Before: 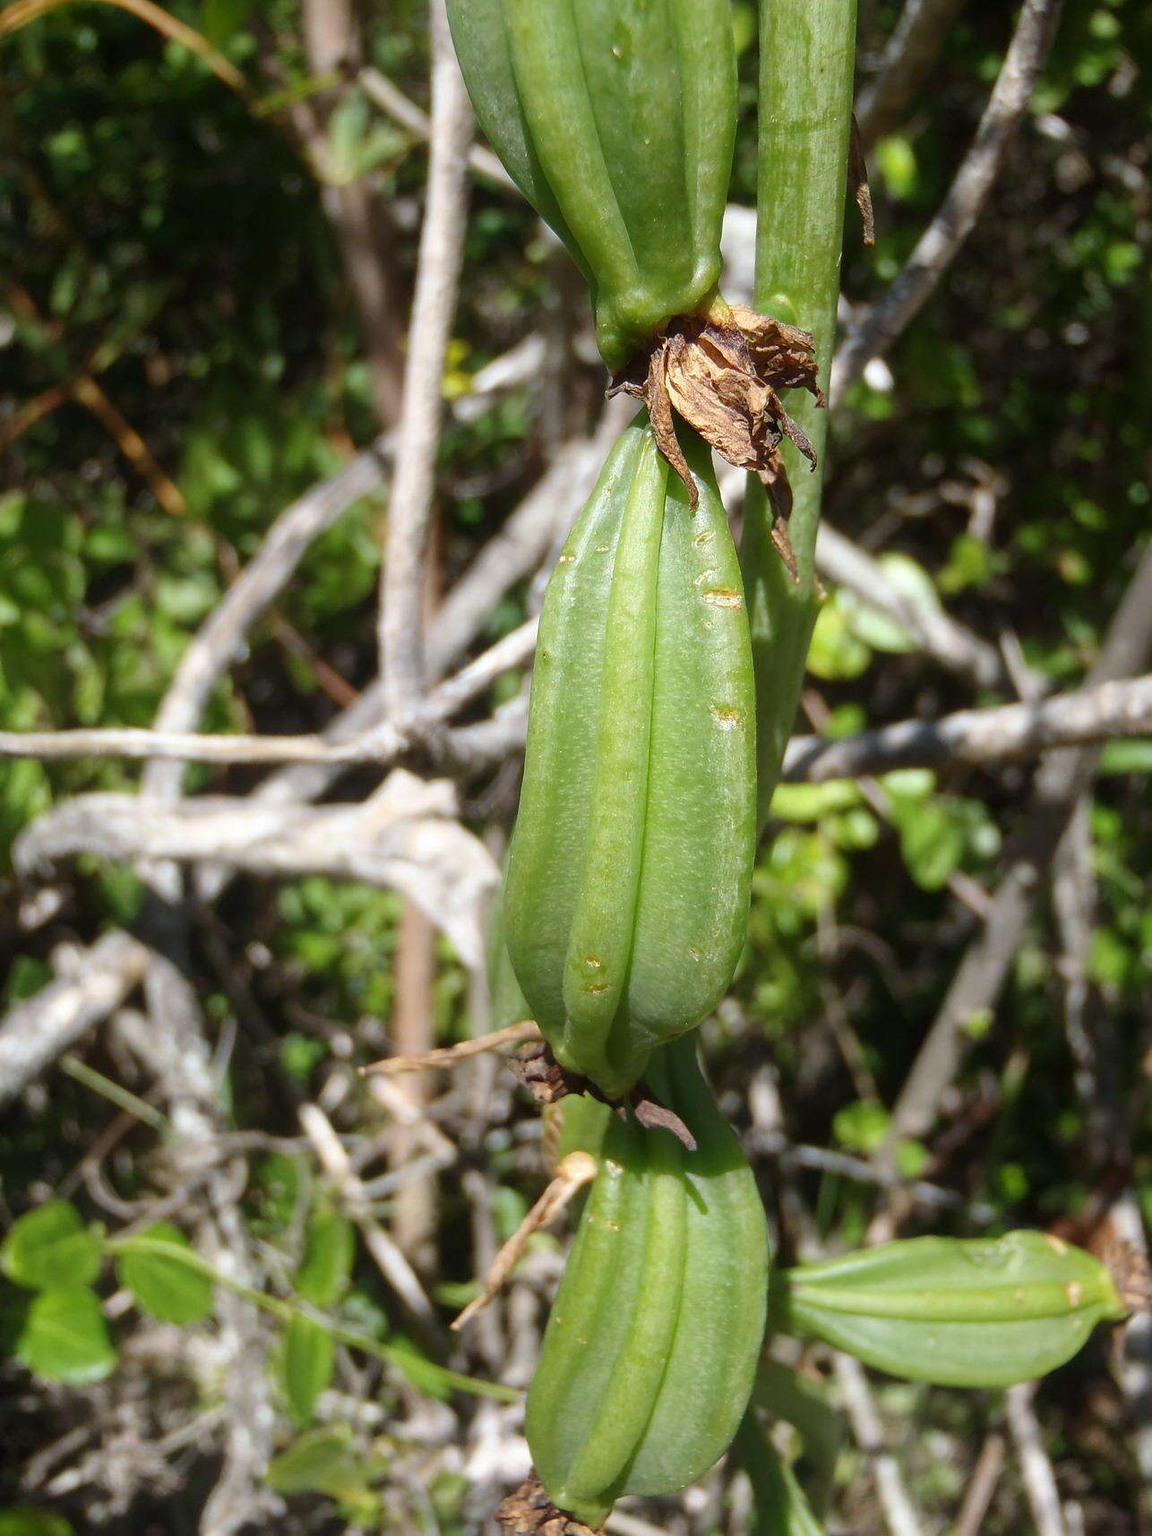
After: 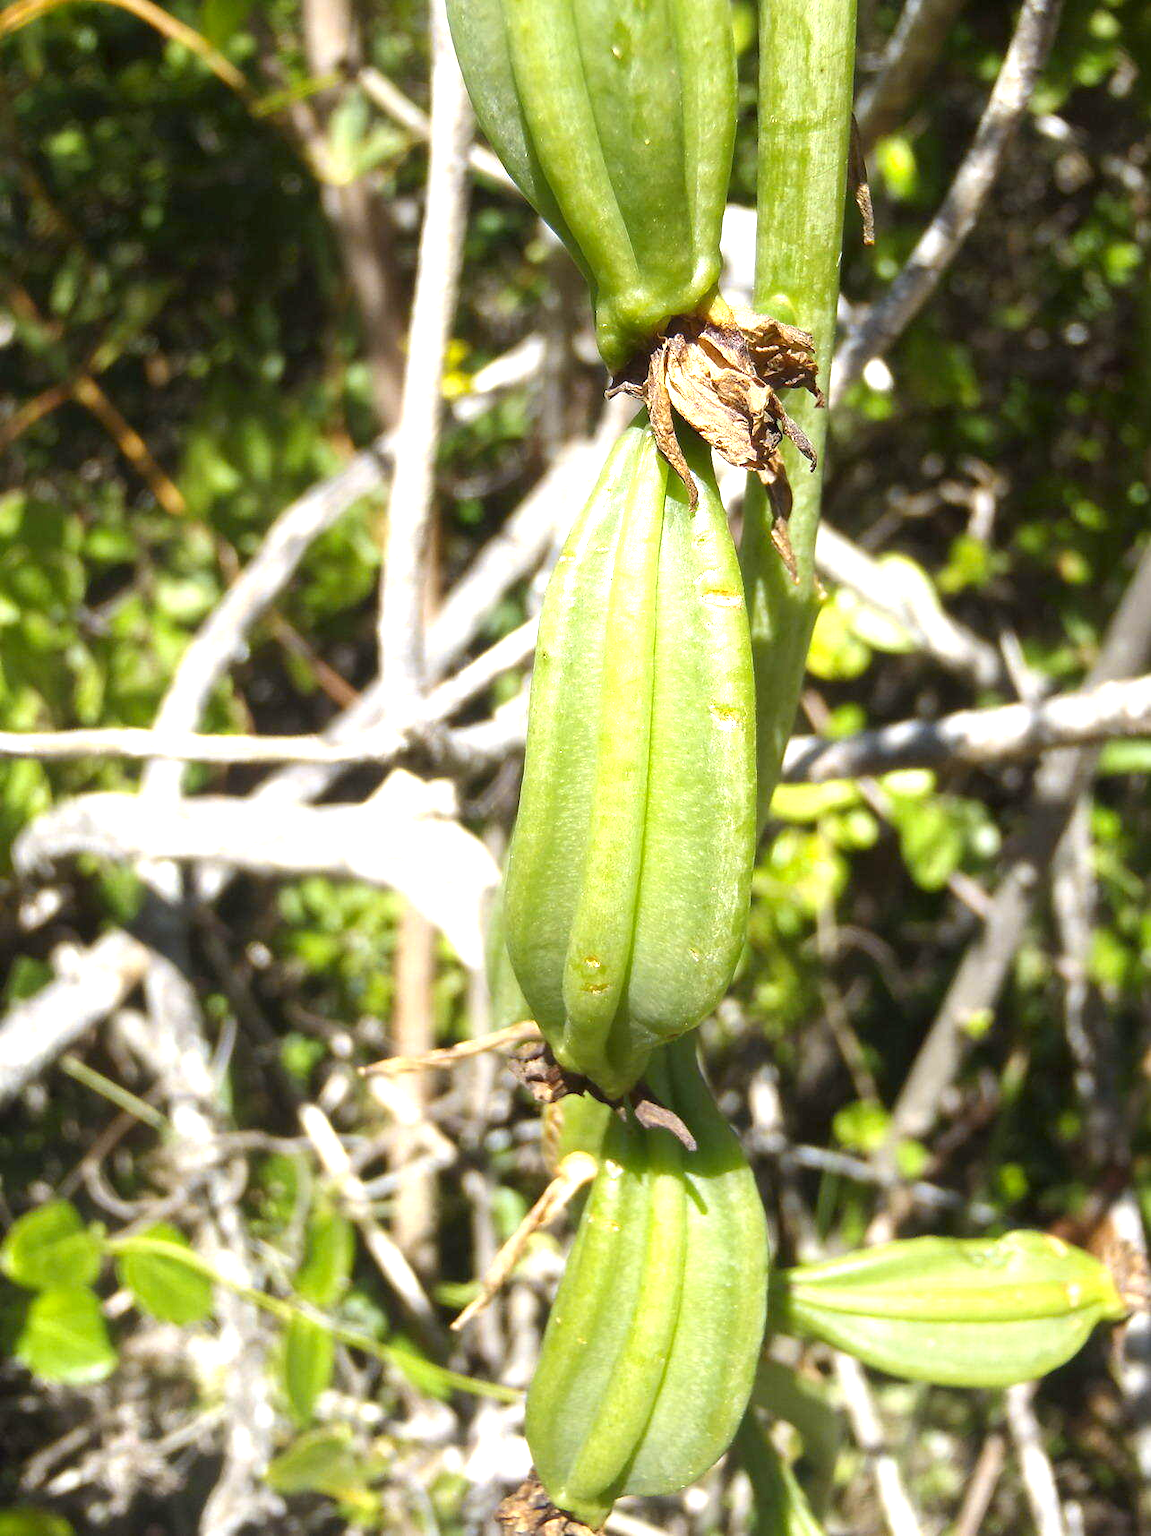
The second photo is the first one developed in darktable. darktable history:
exposure: black level correction 0, exposure 1.125 EV, compensate exposure bias true, compensate highlight preservation false
color contrast: green-magenta contrast 0.8, blue-yellow contrast 1.1, unbound 0
